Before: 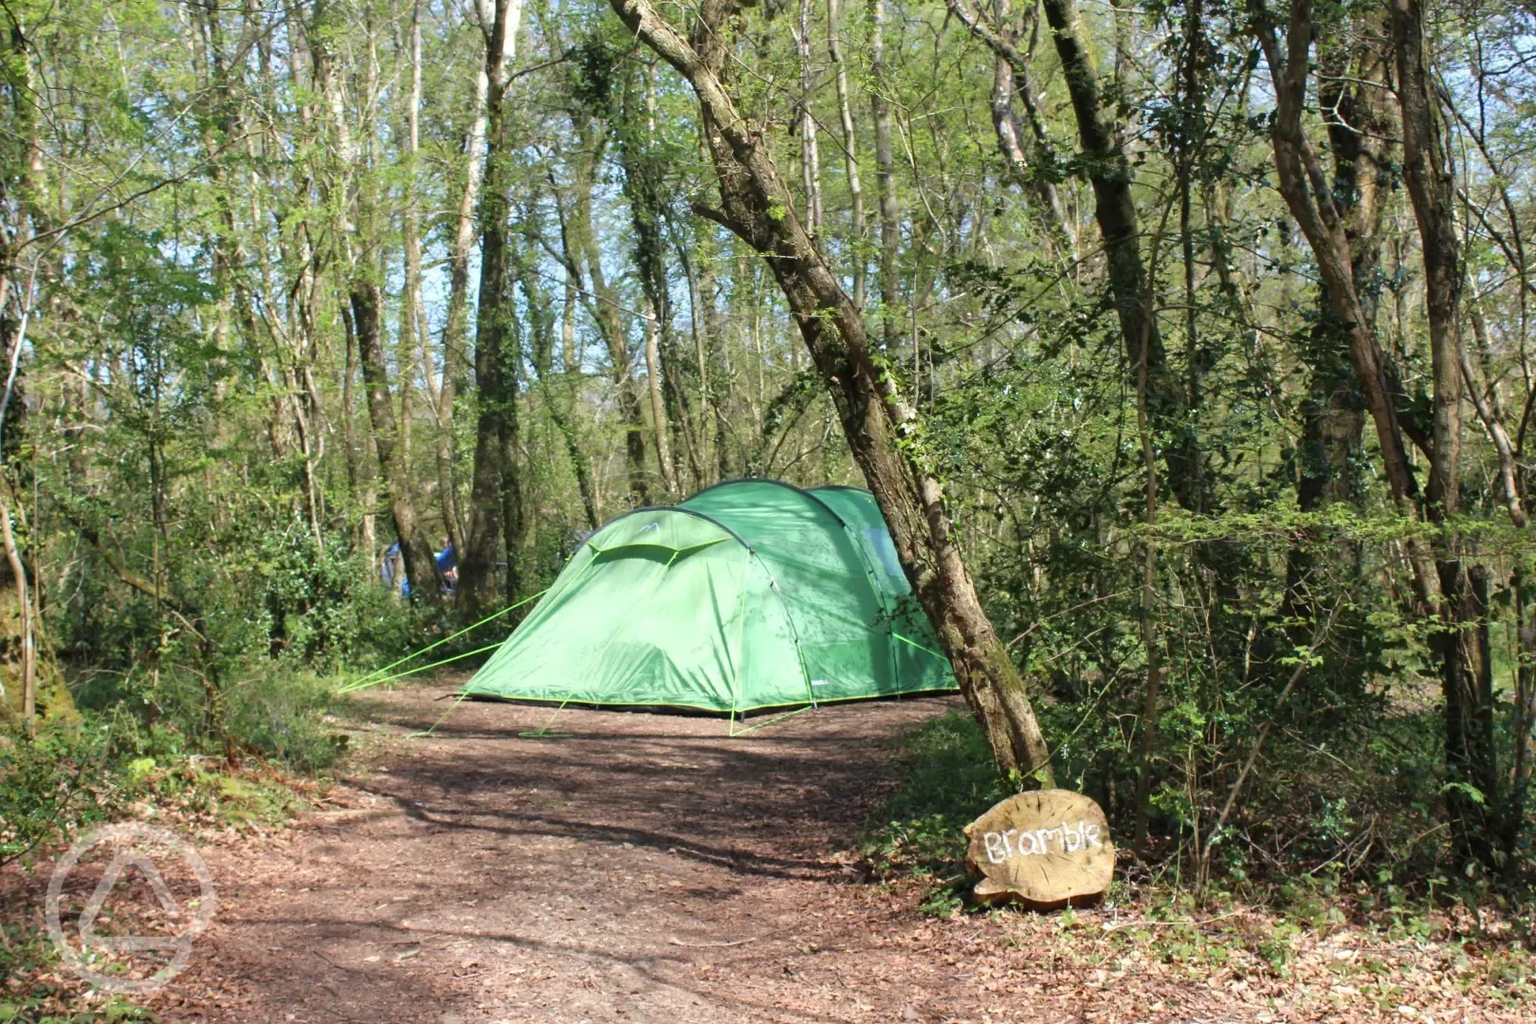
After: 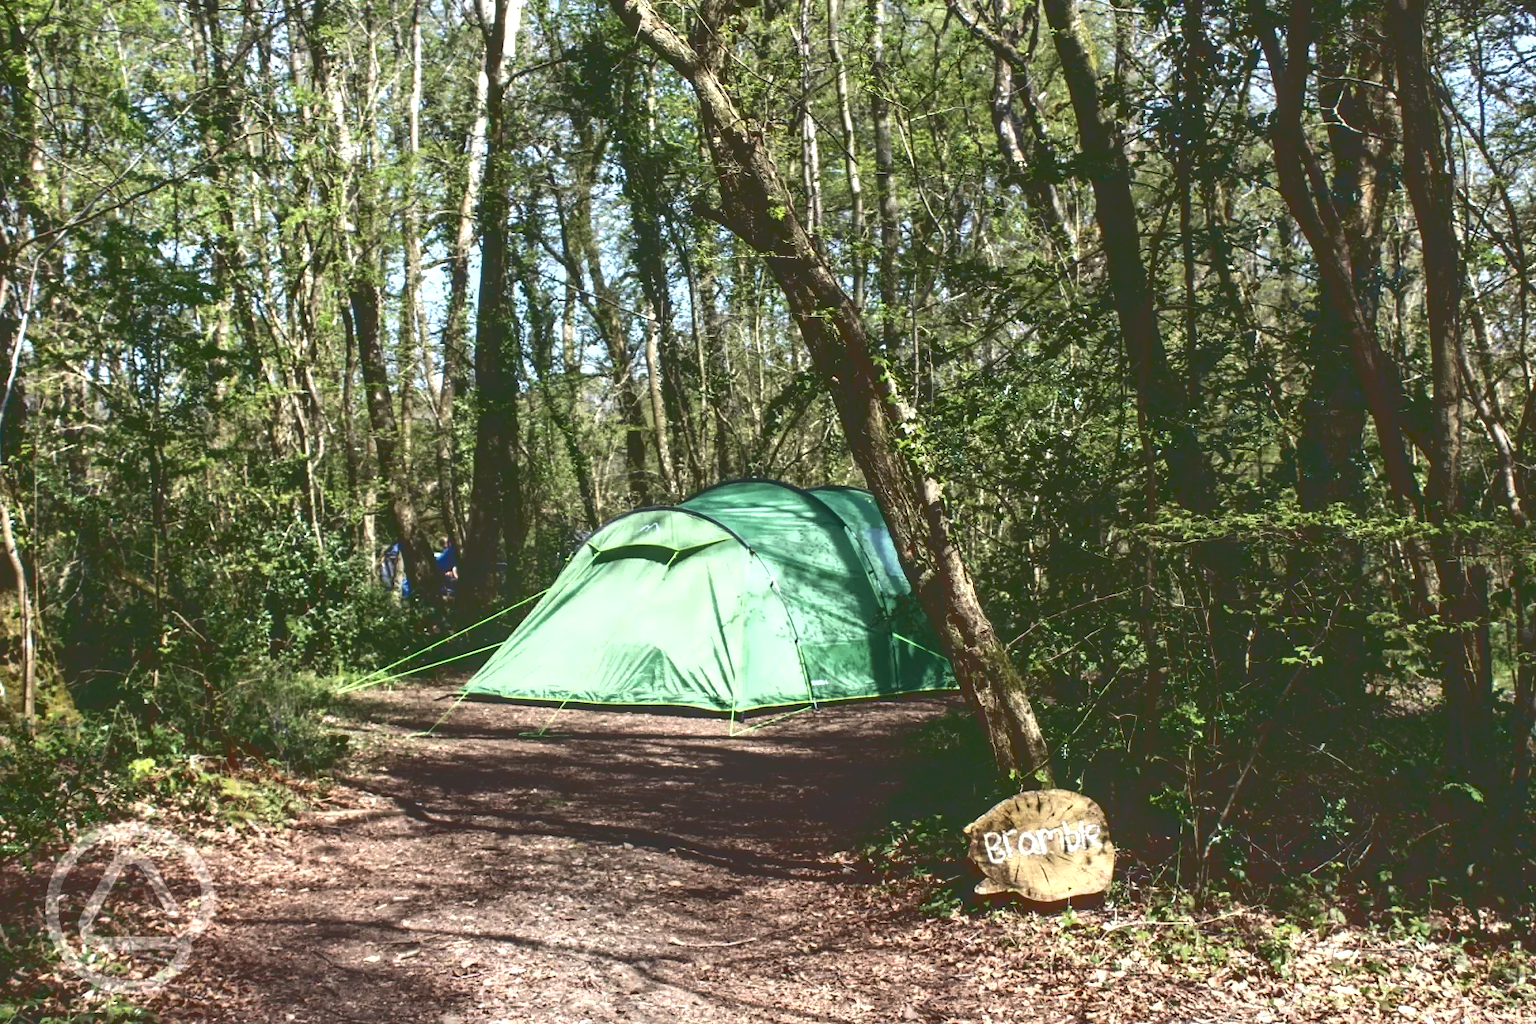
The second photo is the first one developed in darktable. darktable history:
base curve: curves: ch0 [(0, 0.036) (0.083, 0.04) (0.804, 1)]
local contrast: detail 130%
shadows and highlights: shadows -8.32, white point adjustment 1.63, highlights 11.04
